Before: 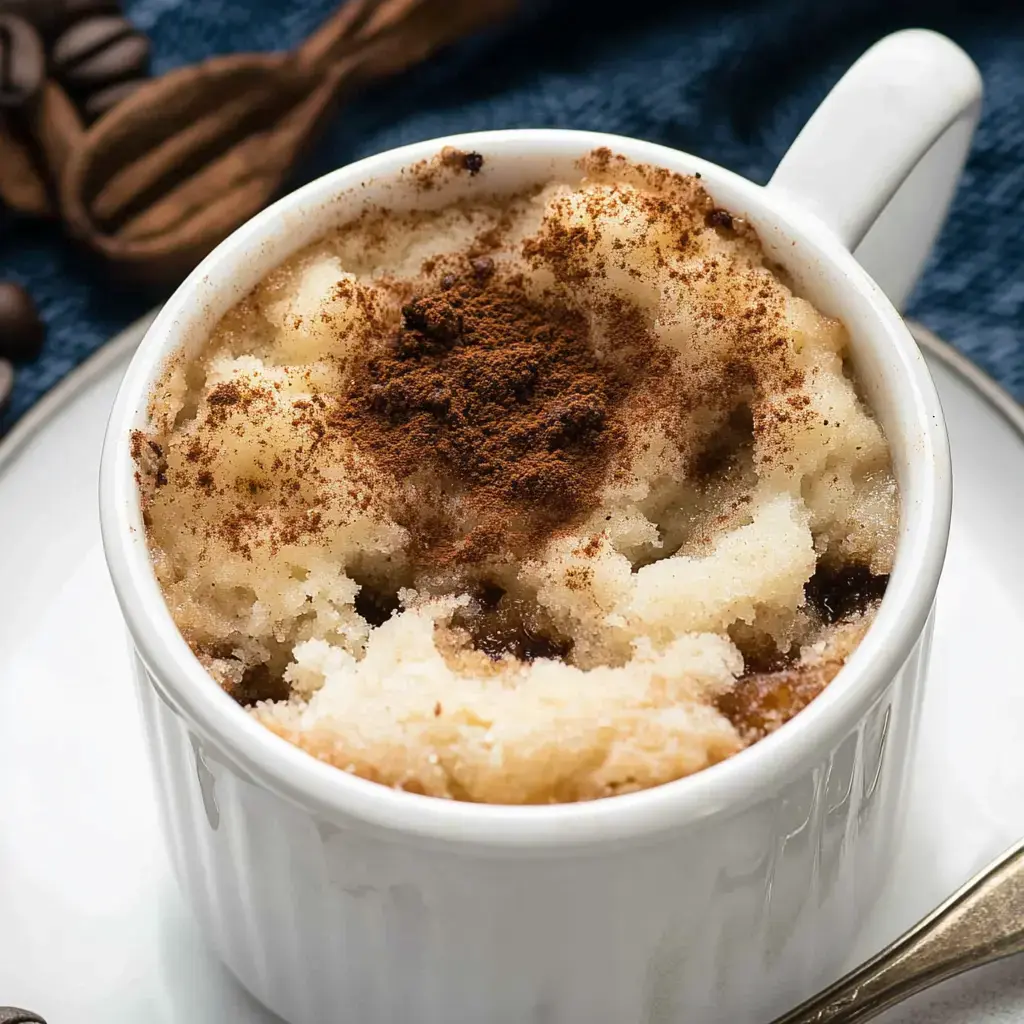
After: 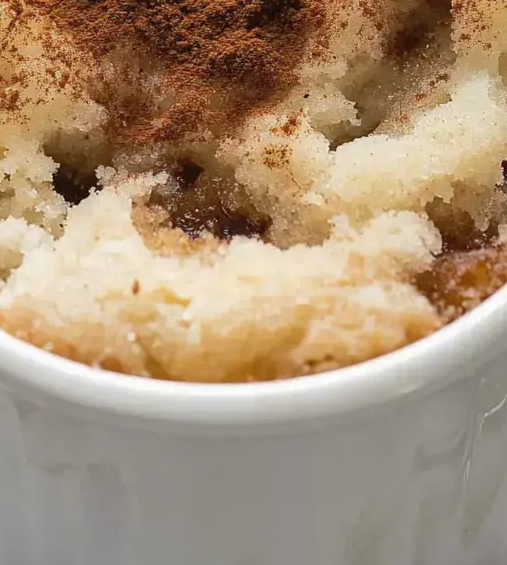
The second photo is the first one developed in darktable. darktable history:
crop: left 29.505%, top 41.279%, right 20.98%, bottom 3.517%
shadows and highlights: on, module defaults
